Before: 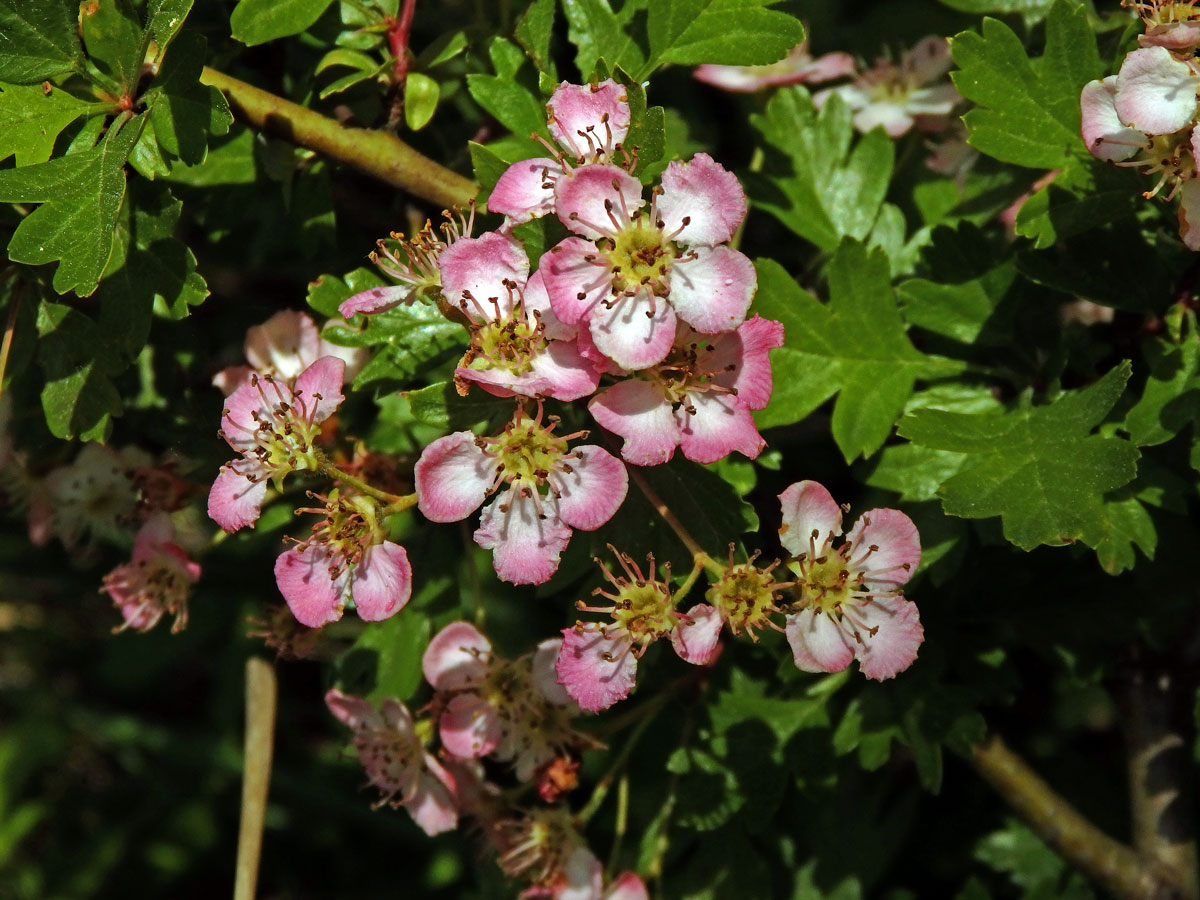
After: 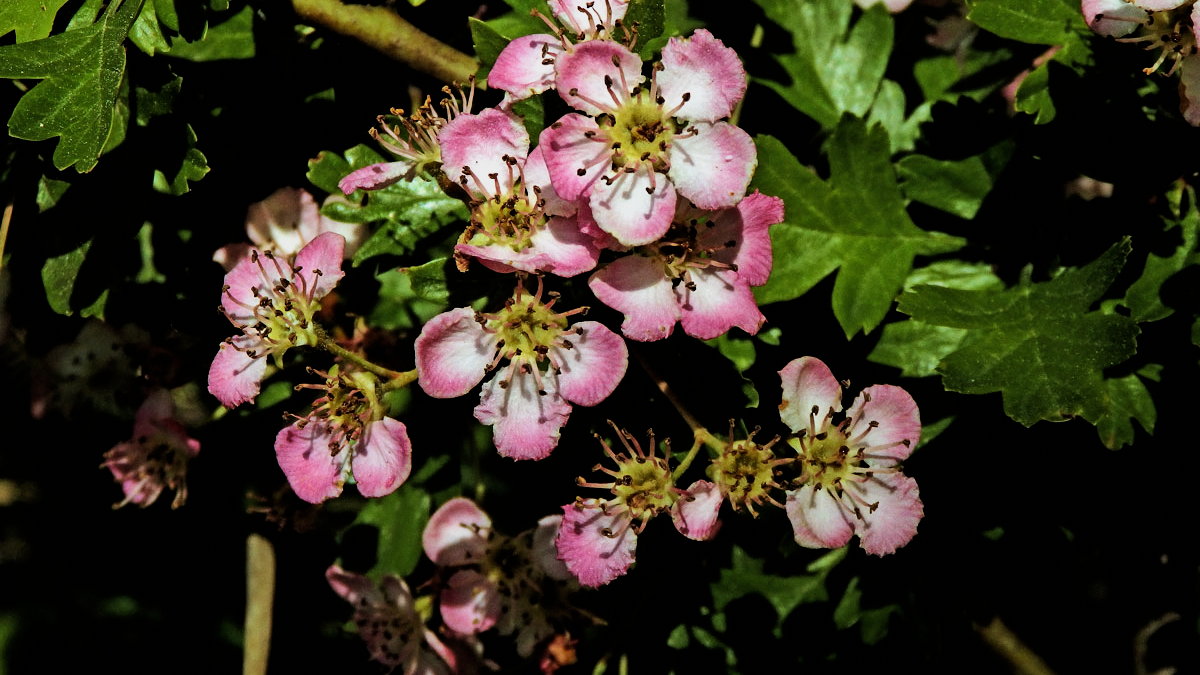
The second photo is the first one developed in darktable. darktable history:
crop: top 13.819%, bottom 11.169%
velvia: on, module defaults
grain: coarseness 0.09 ISO, strength 10%
filmic rgb: black relative exposure -5 EV, white relative exposure 3.5 EV, hardness 3.19, contrast 1.2, highlights saturation mix -50%
exposure: exposure -0.293 EV, compensate highlight preservation false
tone equalizer: -8 EV -0.417 EV, -7 EV -0.389 EV, -6 EV -0.333 EV, -5 EV -0.222 EV, -3 EV 0.222 EV, -2 EV 0.333 EV, -1 EV 0.389 EV, +0 EV 0.417 EV, edges refinement/feathering 500, mask exposure compensation -1.57 EV, preserve details no
